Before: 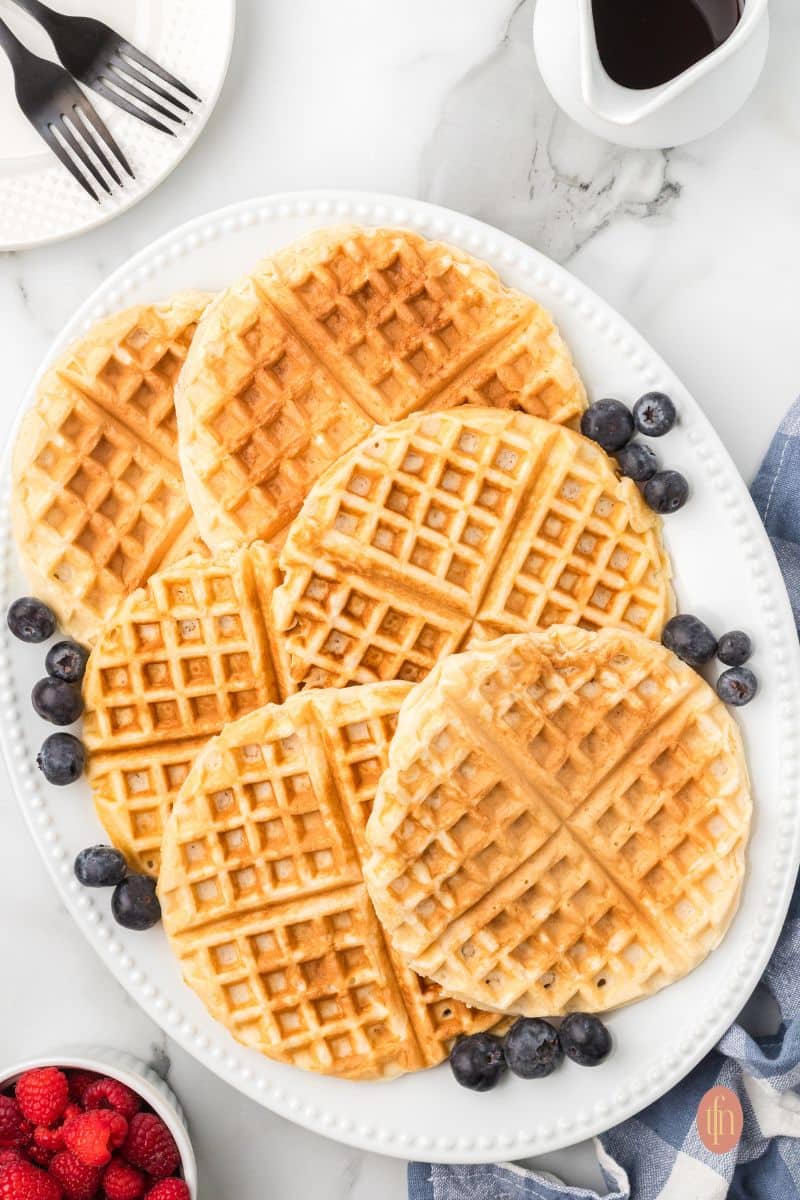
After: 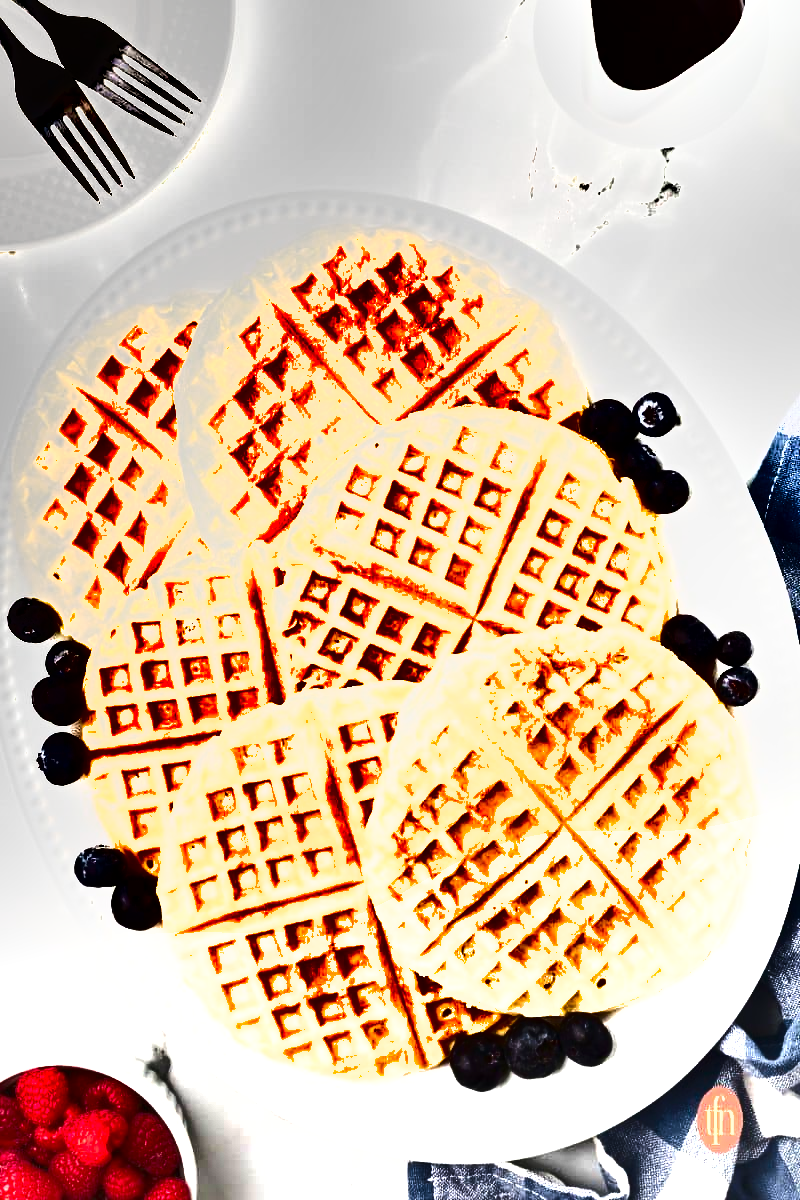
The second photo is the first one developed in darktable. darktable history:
shadows and highlights: radius 173.86, shadows 27.24, white point adjustment 3.23, highlights -68.64, soften with gaussian
exposure: black level correction 0, exposure 1.103 EV, compensate highlight preservation false
